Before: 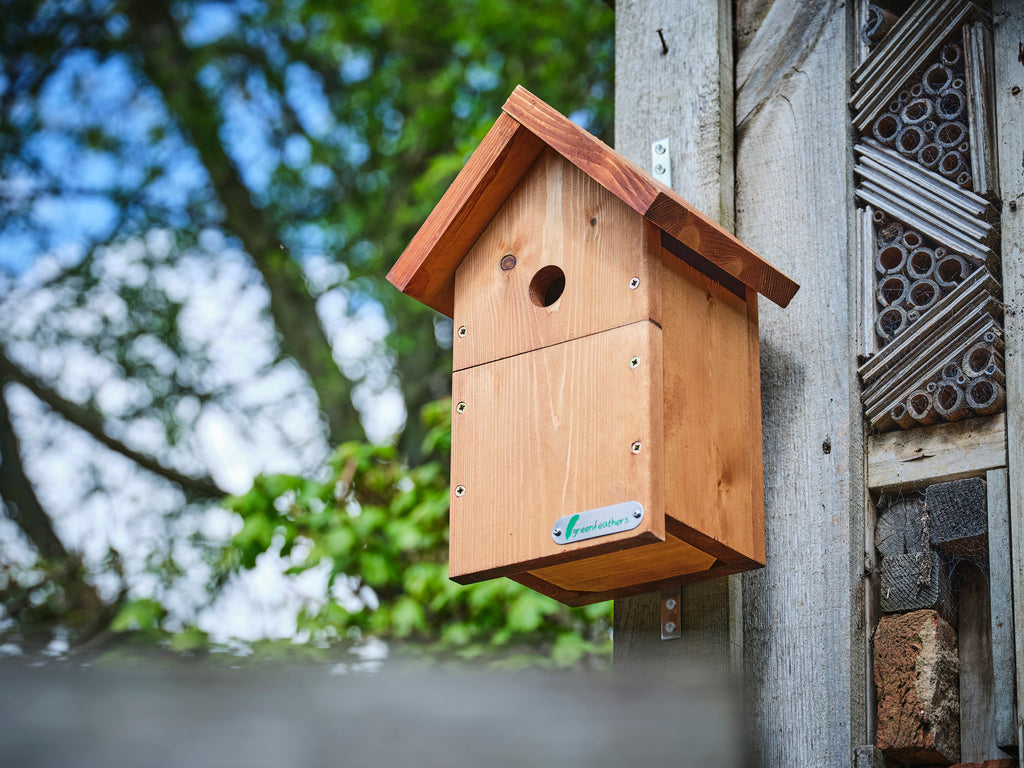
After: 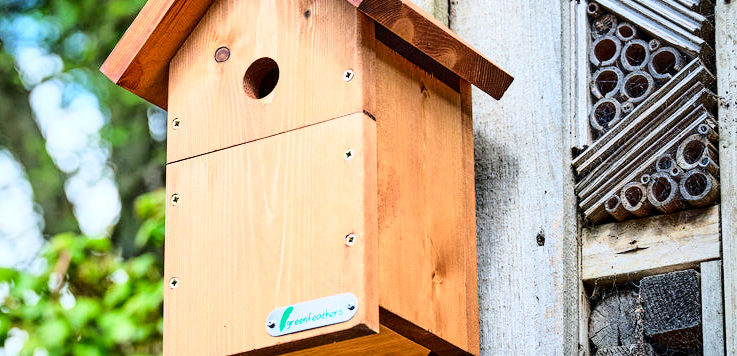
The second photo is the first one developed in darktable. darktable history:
exposure: black level correction 0.008, exposure 0.089 EV, compensate highlight preservation false
crop and rotate: left 27.933%, top 27.186%, bottom 26.439%
base curve: curves: ch0 [(0, 0) (0.028, 0.03) (0.121, 0.232) (0.46, 0.748) (0.859, 0.968) (1, 1)]
color calibration: illuminant same as pipeline (D50), adaptation XYZ, x 0.347, y 0.358, temperature 5018.1 K
